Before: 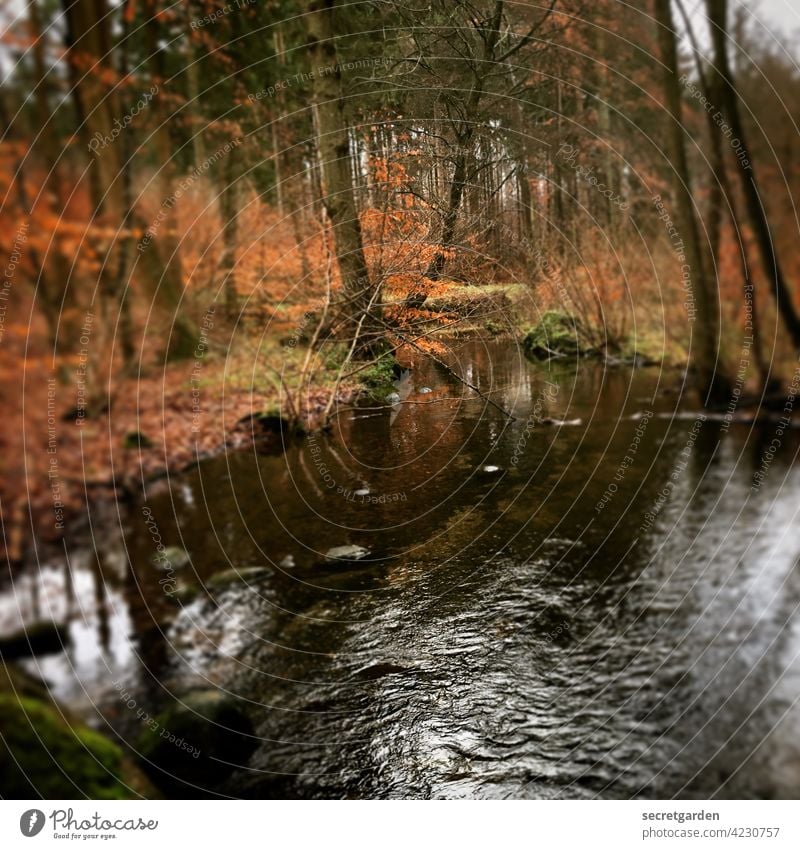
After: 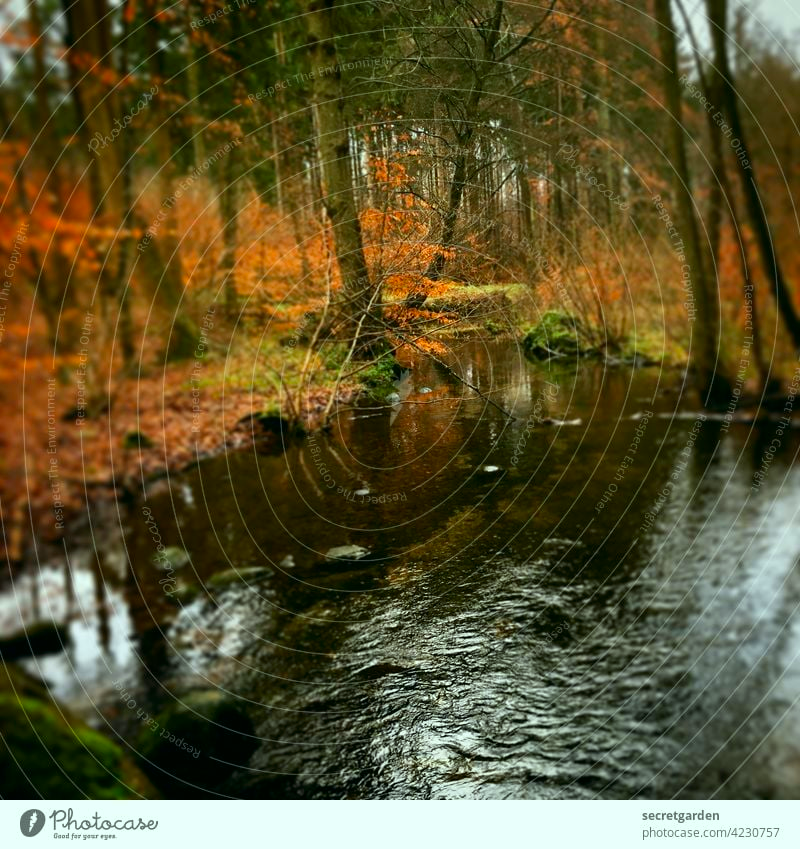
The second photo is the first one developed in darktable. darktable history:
color correction: highlights a* -7.66, highlights b* 0.947, shadows a* -3.8, saturation 1.41
